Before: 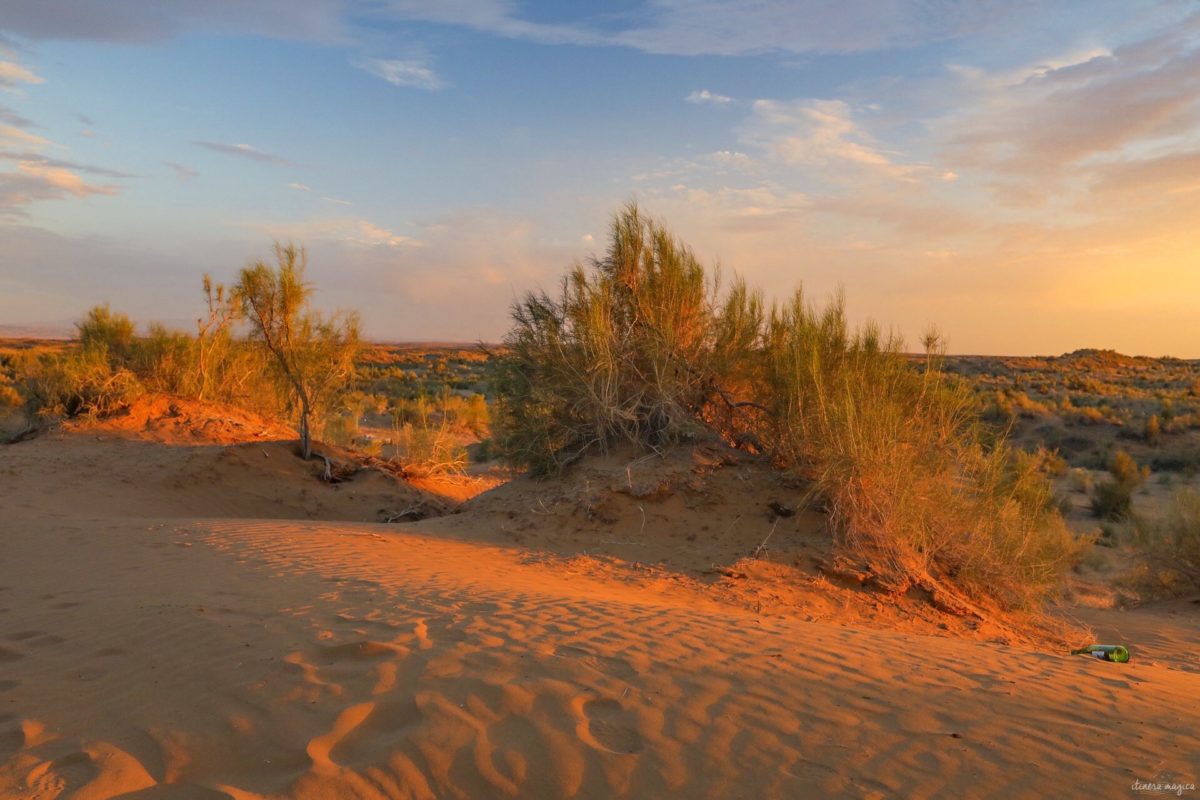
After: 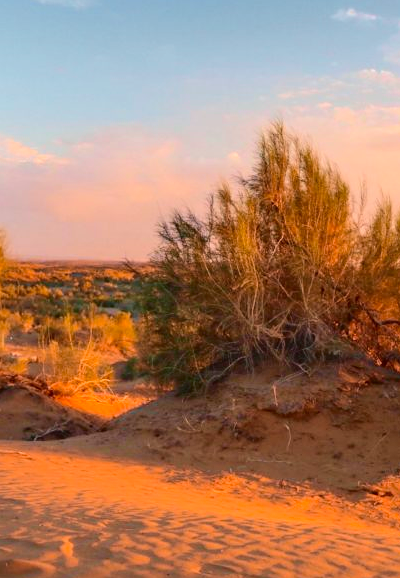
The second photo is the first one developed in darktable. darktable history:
tone curve: curves: ch0 [(0, 0.023) (0.087, 0.065) (0.184, 0.168) (0.45, 0.54) (0.57, 0.683) (0.722, 0.825) (0.877, 0.948) (1, 1)]; ch1 [(0, 0) (0.388, 0.369) (0.44, 0.44) (0.489, 0.481) (0.534, 0.561) (0.657, 0.659) (1, 1)]; ch2 [(0, 0) (0.353, 0.317) (0.408, 0.427) (0.472, 0.46) (0.5, 0.496) (0.537, 0.534) (0.576, 0.592) (0.625, 0.631) (1, 1)], color space Lab, independent channels, preserve colors none
crop and rotate: left 29.552%, top 10.306%, right 37.096%, bottom 17.399%
